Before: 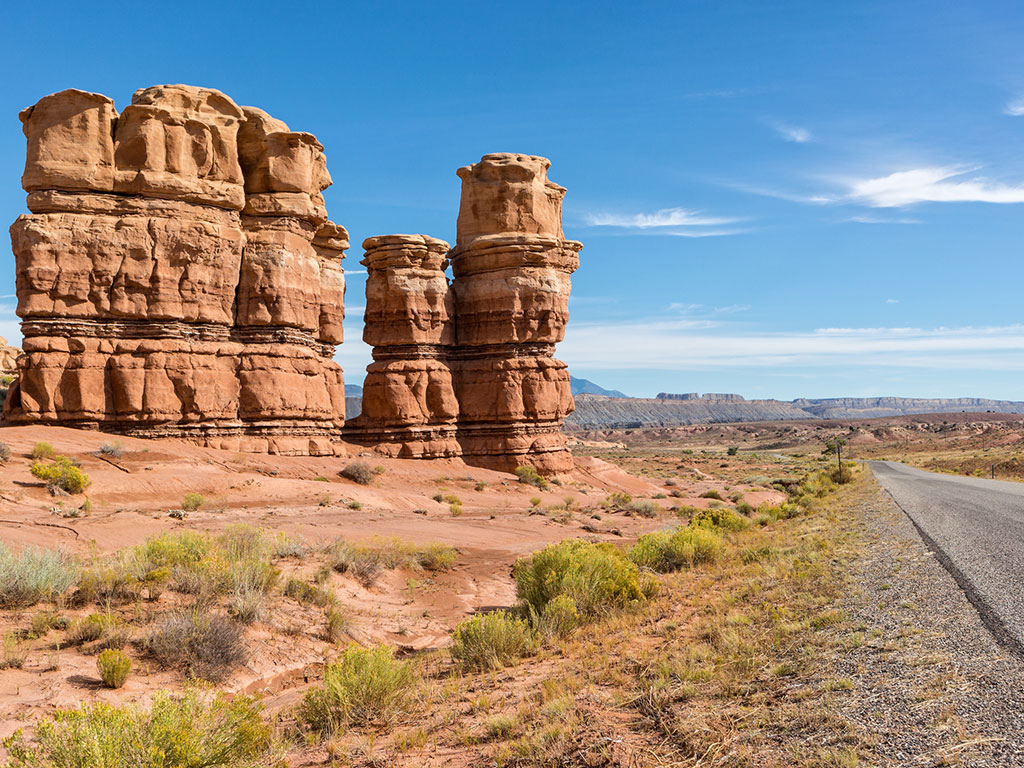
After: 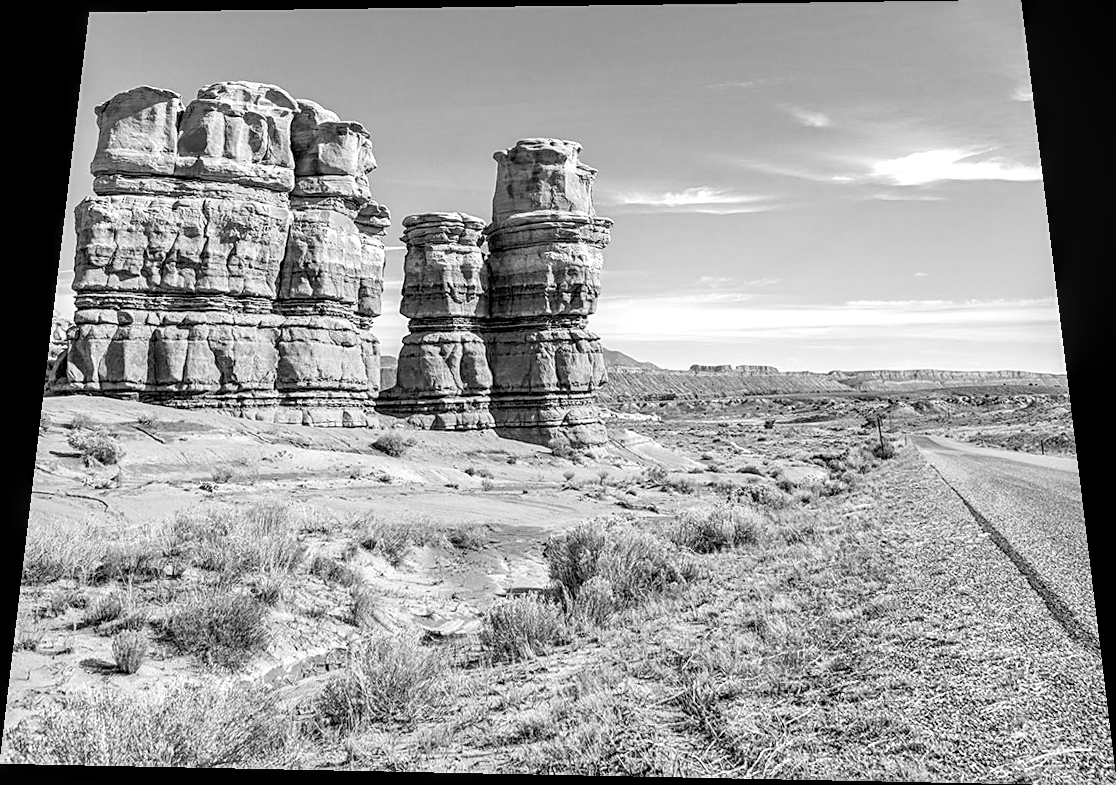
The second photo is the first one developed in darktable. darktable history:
rotate and perspective: rotation 0.128°, lens shift (vertical) -0.181, lens shift (horizontal) -0.044, shear 0.001, automatic cropping off
tone curve: curves: ch0 [(0, 0) (0.003, 0.013) (0.011, 0.017) (0.025, 0.035) (0.044, 0.093) (0.069, 0.146) (0.1, 0.179) (0.136, 0.243) (0.177, 0.294) (0.224, 0.332) (0.277, 0.412) (0.335, 0.454) (0.399, 0.531) (0.468, 0.611) (0.543, 0.669) (0.623, 0.738) (0.709, 0.823) (0.801, 0.881) (0.898, 0.951) (1, 1)], preserve colors none
sharpen: on, module defaults
monochrome: on, module defaults
local contrast: highlights 60%, shadows 60%, detail 160%
